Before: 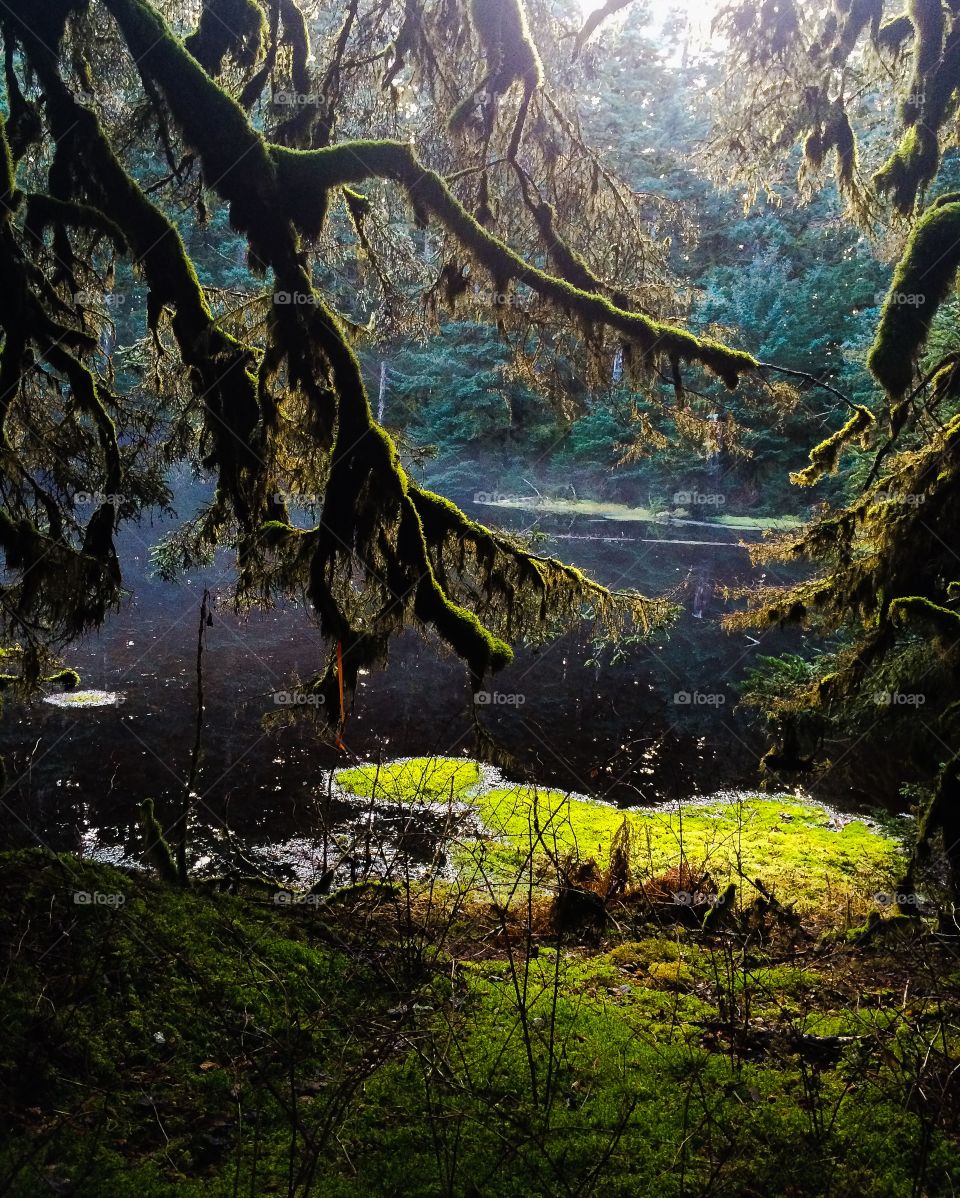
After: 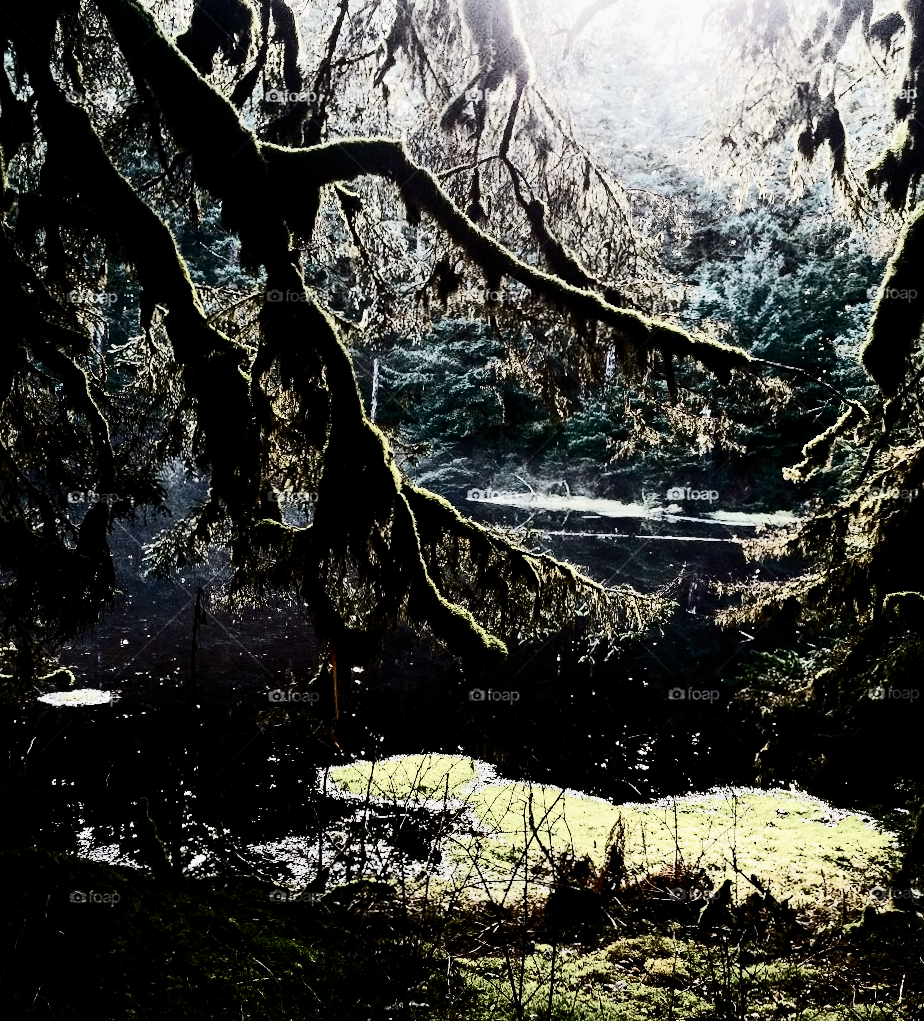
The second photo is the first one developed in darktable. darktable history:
contrast brightness saturation: contrast 0.376, brightness 0.102
crop and rotate: angle 0.29°, left 0.343%, right 2.702%, bottom 14.173%
tone curve: curves: ch0 [(0, 0) (0.003, 0.002) (0.011, 0.009) (0.025, 0.019) (0.044, 0.031) (0.069, 0.04) (0.1, 0.059) (0.136, 0.092) (0.177, 0.134) (0.224, 0.192) (0.277, 0.262) (0.335, 0.348) (0.399, 0.446) (0.468, 0.554) (0.543, 0.646) (0.623, 0.731) (0.709, 0.807) (0.801, 0.867) (0.898, 0.931) (1, 1)], color space Lab, independent channels, preserve colors none
exposure: compensate highlight preservation false
filmic rgb: black relative exposure -5.13 EV, white relative exposure 3.98 EV, hardness 2.89, contrast 1.298, highlights saturation mix -31.27%, preserve chrominance no, color science v4 (2020), iterations of high-quality reconstruction 10, contrast in shadows soft
